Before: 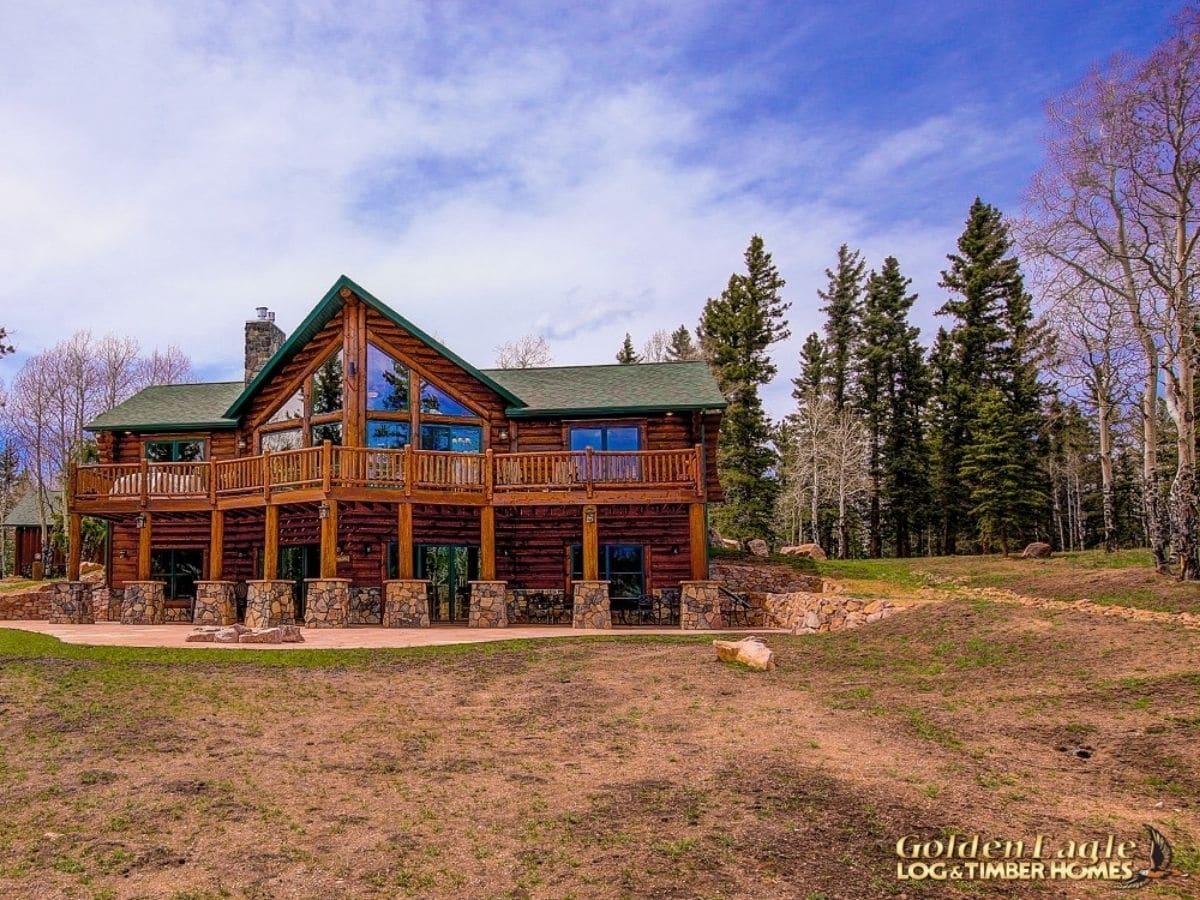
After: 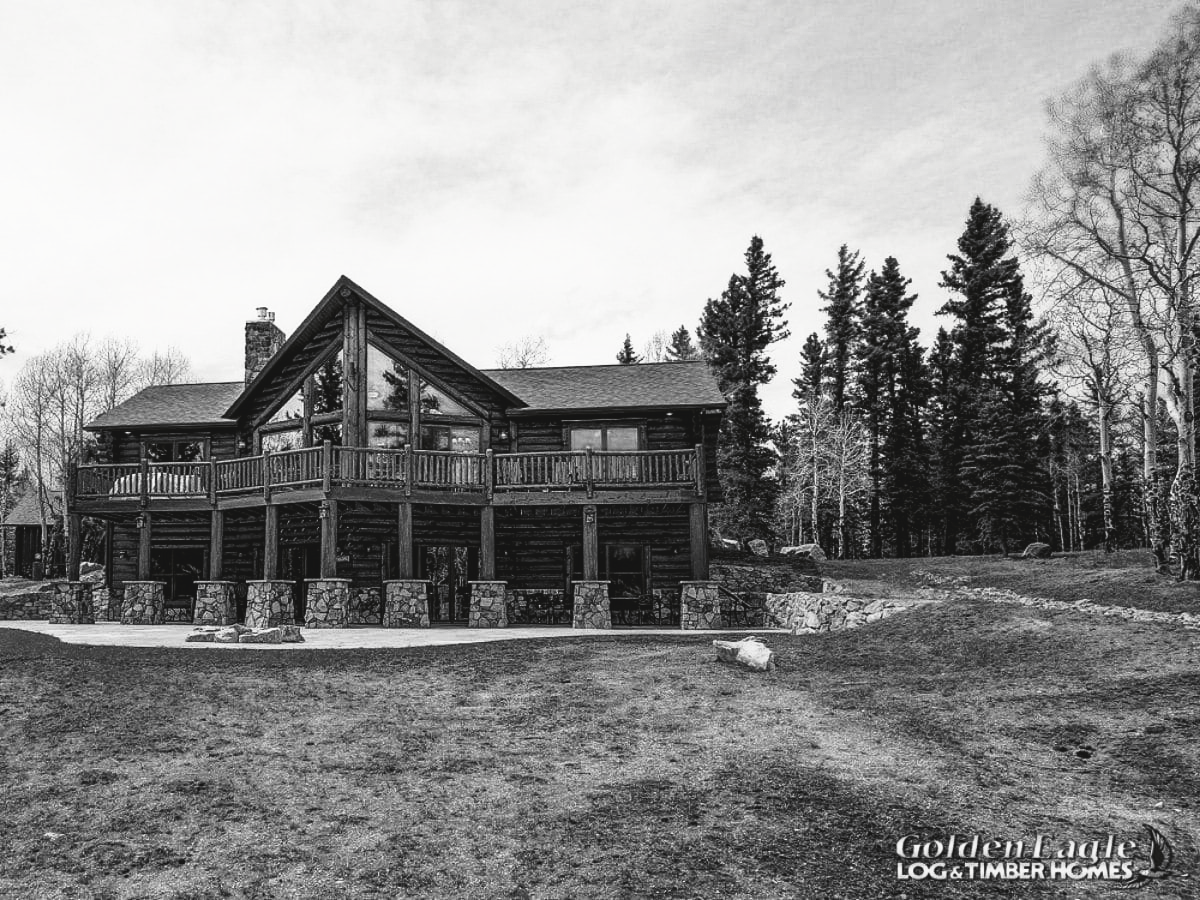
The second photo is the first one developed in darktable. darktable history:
tone curve: curves: ch0 [(0, 0) (0.003, 0.063) (0.011, 0.063) (0.025, 0.063) (0.044, 0.066) (0.069, 0.071) (0.1, 0.09) (0.136, 0.116) (0.177, 0.144) (0.224, 0.192) (0.277, 0.246) (0.335, 0.311) (0.399, 0.399) (0.468, 0.49) (0.543, 0.589) (0.623, 0.709) (0.709, 0.827) (0.801, 0.918) (0.898, 0.969) (1, 1)], preserve colors none
color look up table: target L [91.64, 85.98, 79.52, 81.33, 82.41, 74.05, 71.22, 68.74, 41.55, 42.1, 43.46, 37.41, 33.18, 19.87, 6.319, 200.09, 76.61, 62.72, 66.74, 64.99, 58.12, 52.54, 46.43, 32.75, 19.87, 10.27, 93.05, 87.41, 90.24, 73.19, 67, 64.99, 80.6, 79.88, 83.12, 63.73, 45.09, 36.57, 33.18, 15.16, 34.59, 13.23, 94.45, 82.76, 67.37, 70.48, 49.1, 51.75, 23.97], target a [-0.1, -0.003, -0.002, 0, -0.002, 0, 0.001, 0.001, 0, 0.001, 0.001, 0.001, 0, 0, -0.229, 0, -0.002, 0.001 ×5, 0 ×4, -0.003, -0.101, -0.101, 0.001, 0.001, 0.001, 0, 0, -0.001, 0.001, 0.001, 0, 0, 0, 0.001, 0, -0.1, 0, 0, 0.001, 0.001, 0.001, 0], target b [1.238, 0.026, 0.025, 0.003, 0.026, 0.003, -0.004, -0.004, 0, -0.004, -0.004, -0.004, -0.001, -0.001, 2.828, 0, 0.025, -0.004 ×5, 0, -0.001, -0.001, 0, 0.025, 1.251, 1.242, -0.004, -0.004, -0.004, 0.003, 0.003, 0.003, -0.004, -0.004, -0.001, -0.001, 0.005, -0.004, 0.005, 1.23, 0.003, 0.003, -0.004, -0.004, -0.004, -0.001], num patches 49
